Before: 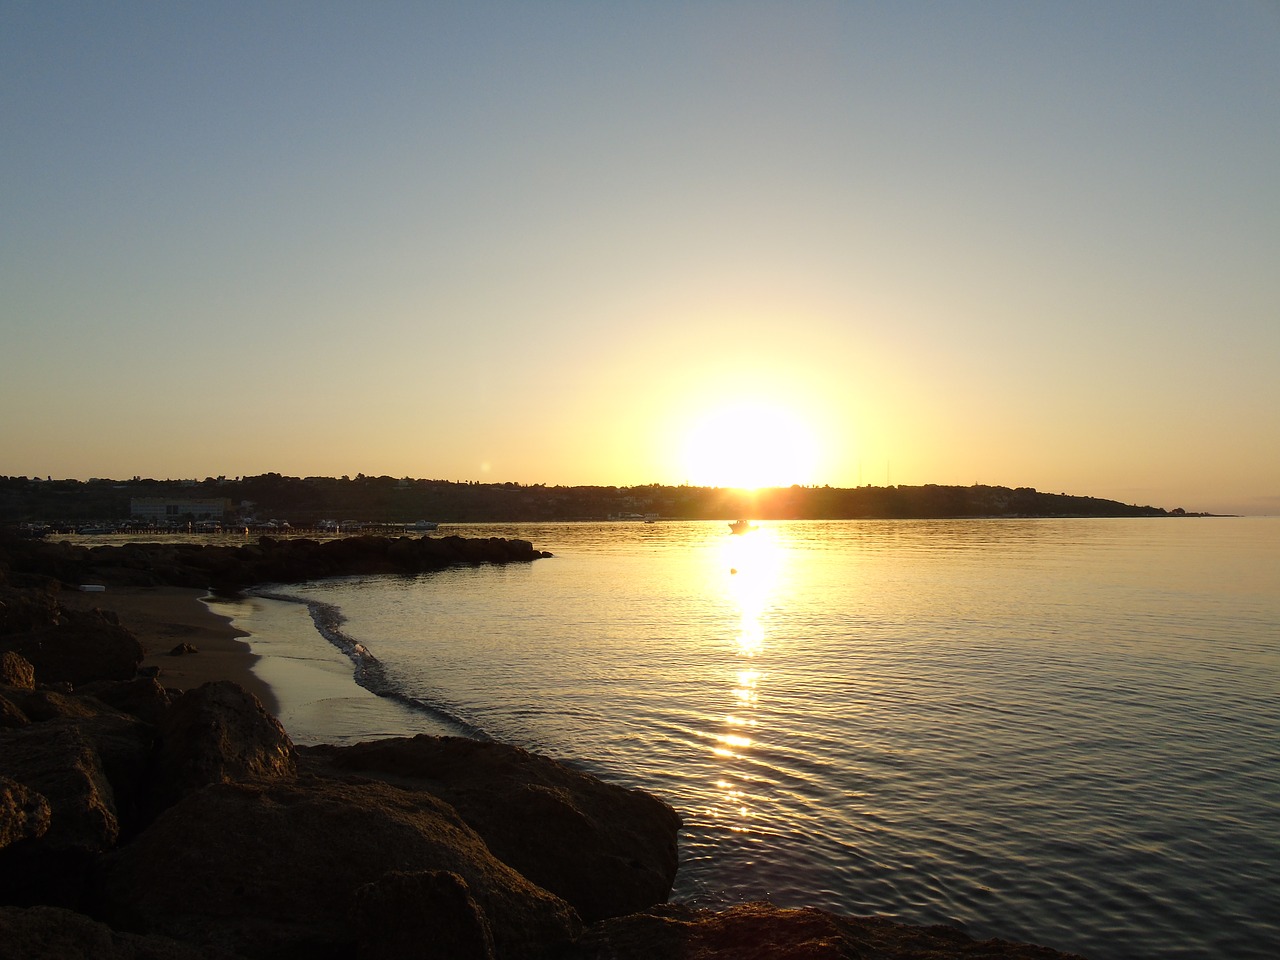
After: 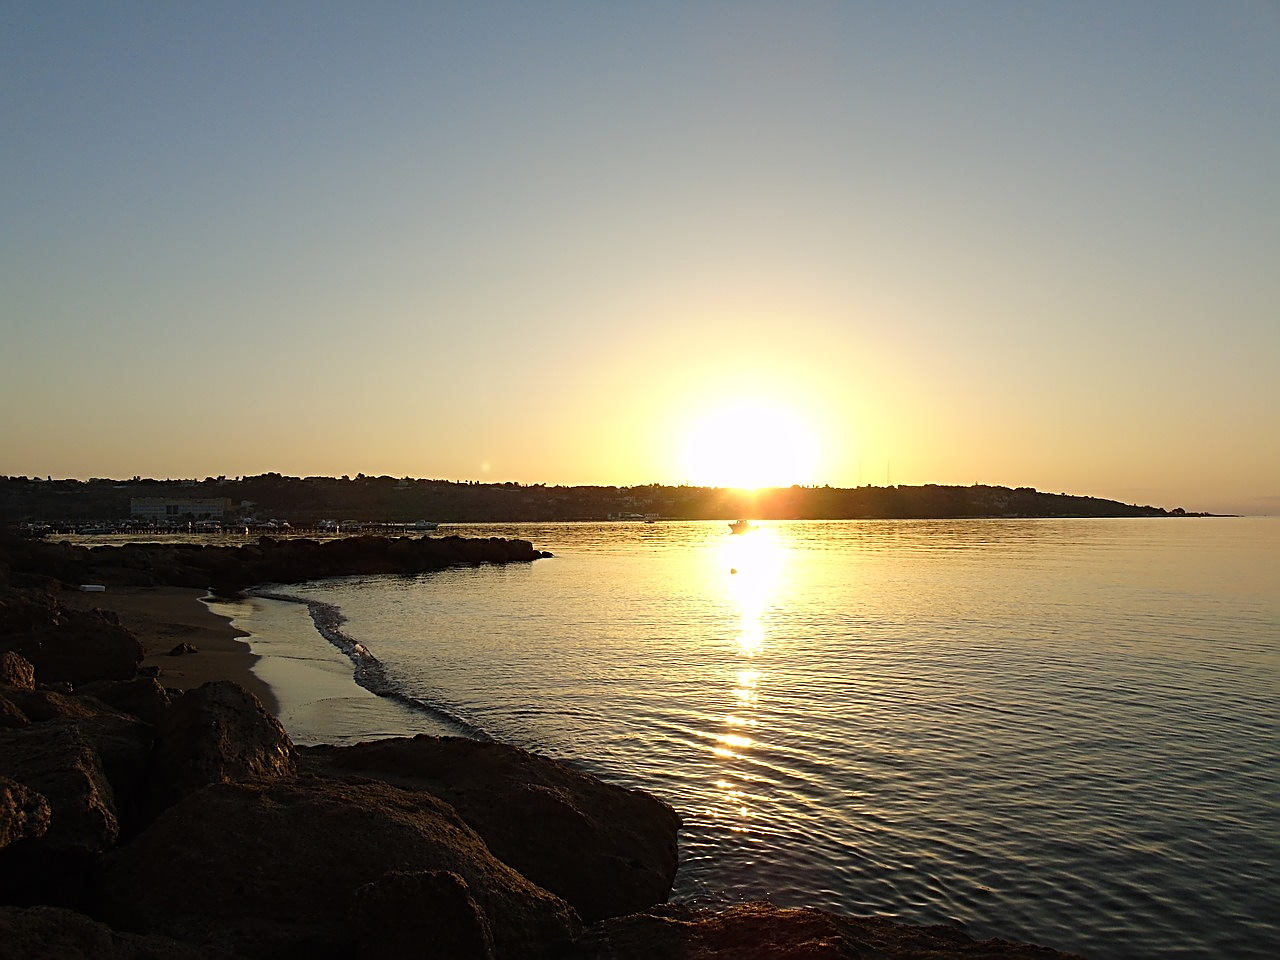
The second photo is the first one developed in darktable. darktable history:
sharpen: radius 2.581, amount 0.691
